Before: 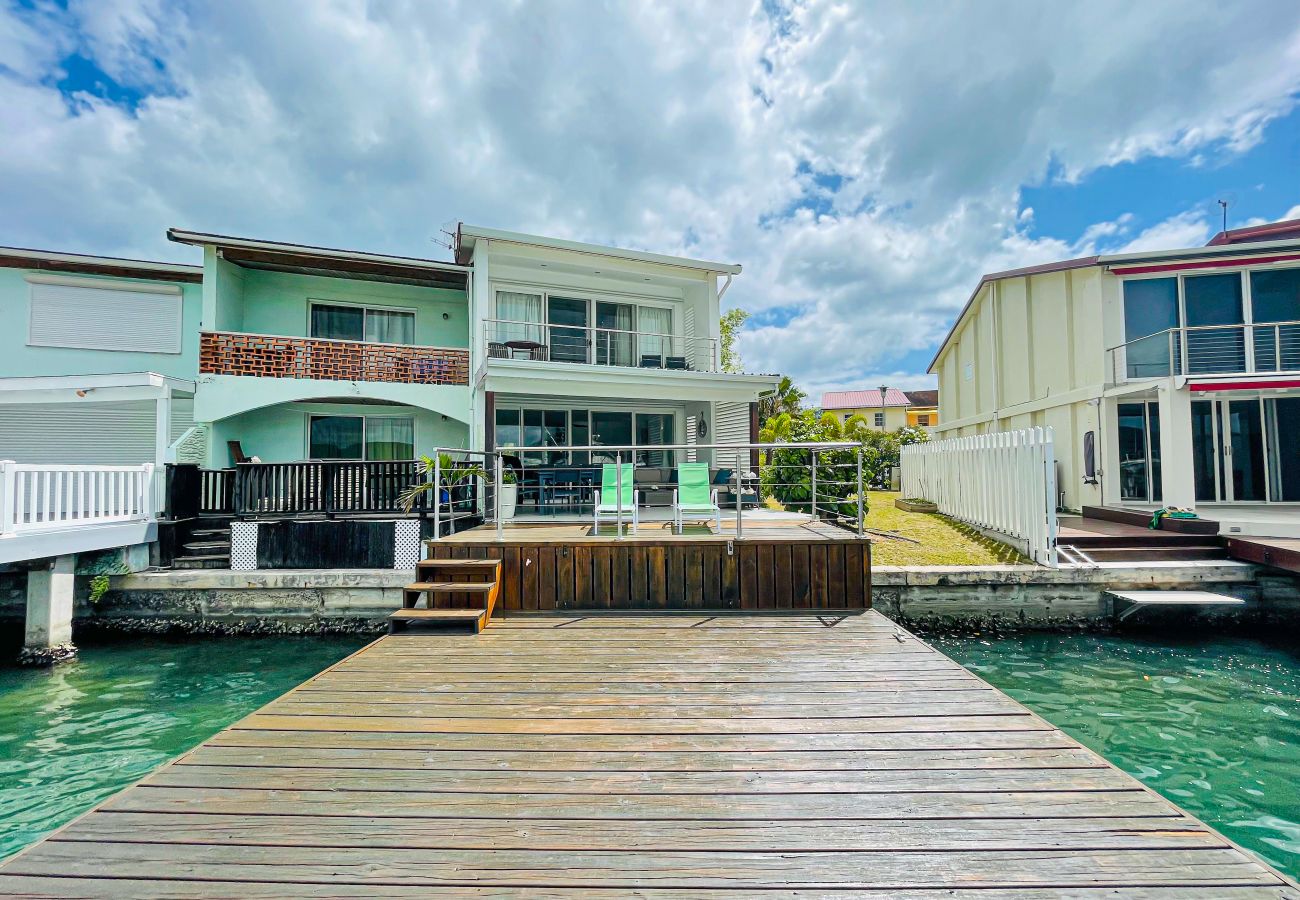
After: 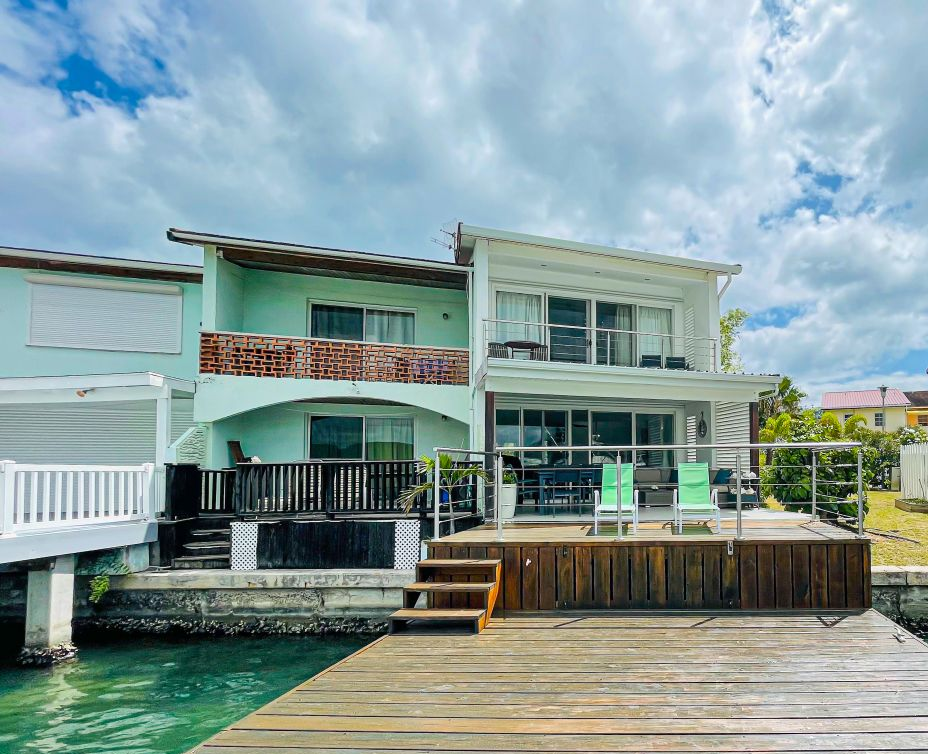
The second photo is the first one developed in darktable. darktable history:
crop: right 28.587%, bottom 16.164%
